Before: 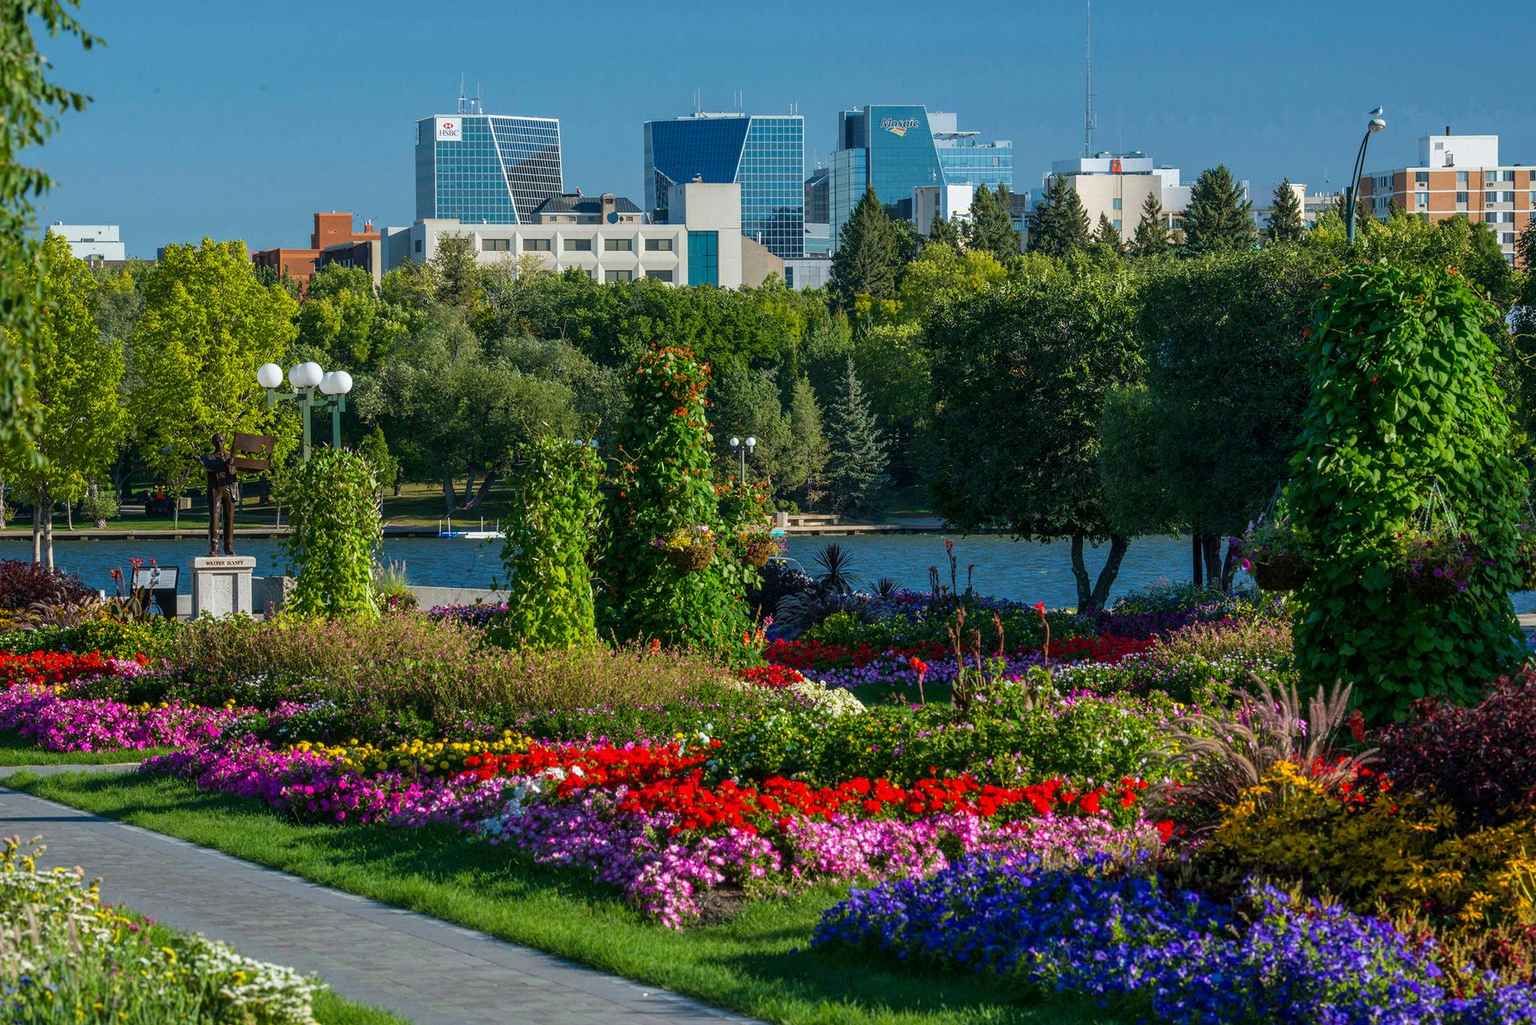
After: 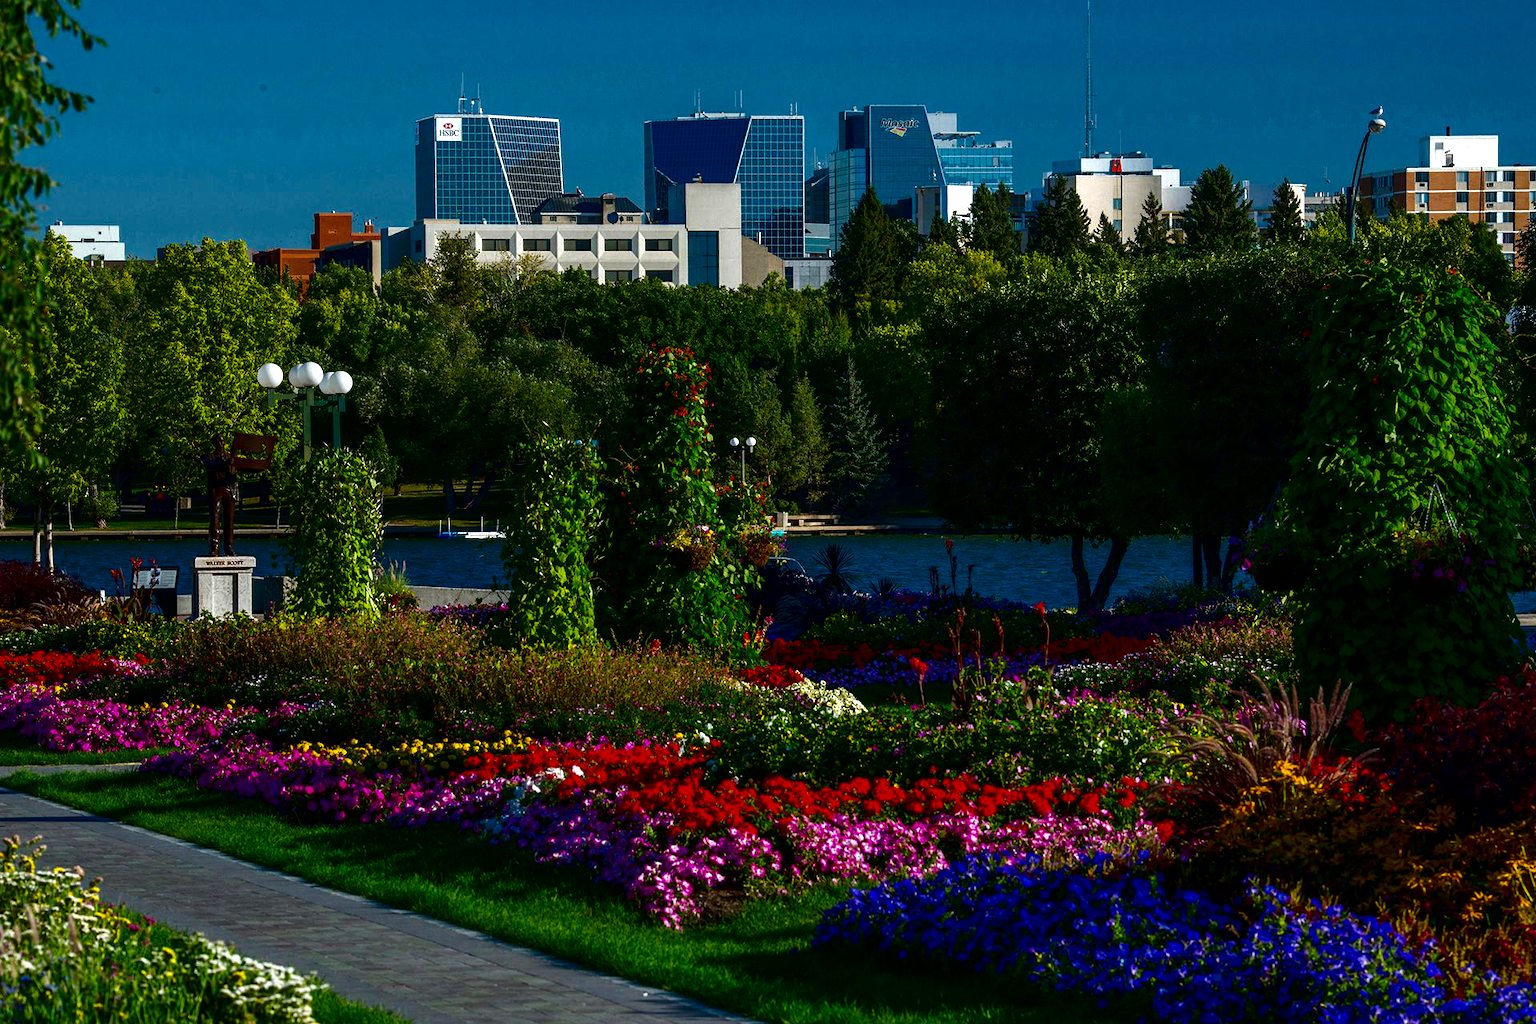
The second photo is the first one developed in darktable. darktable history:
tone equalizer: -8 EV -0.404 EV, -7 EV -0.375 EV, -6 EV -0.318 EV, -5 EV -0.261 EV, -3 EV 0.216 EV, -2 EV 0.329 EV, -1 EV 0.366 EV, +0 EV 0.387 EV, mask exposure compensation -0.491 EV
contrast brightness saturation: contrast 0.092, brightness -0.594, saturation 0.174
